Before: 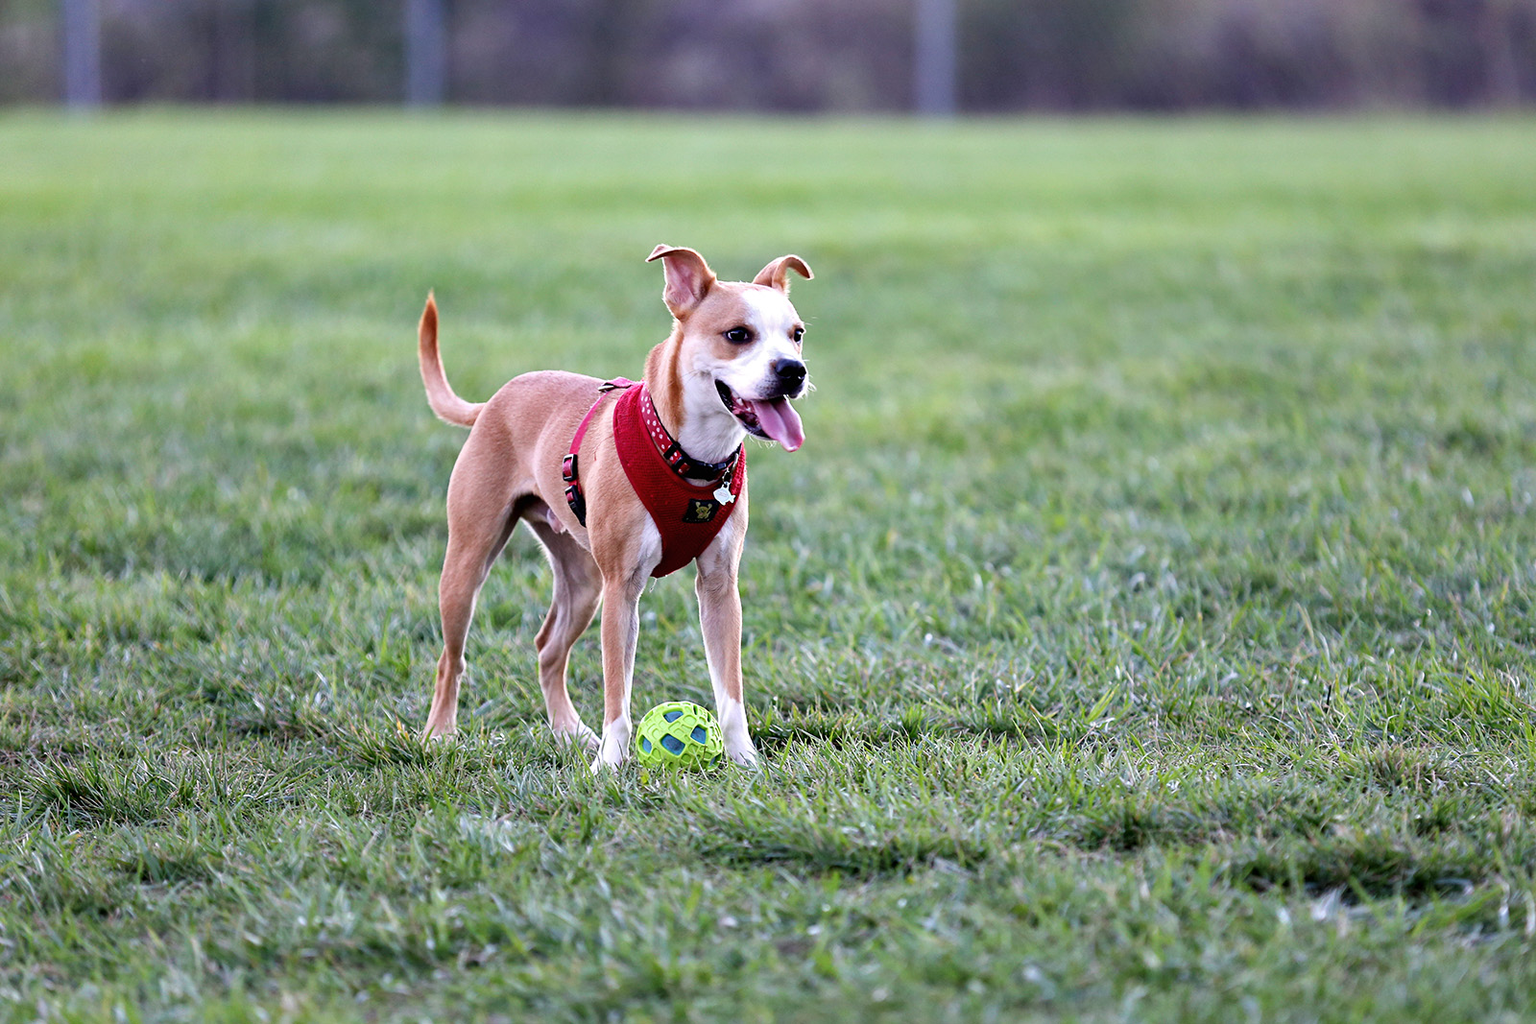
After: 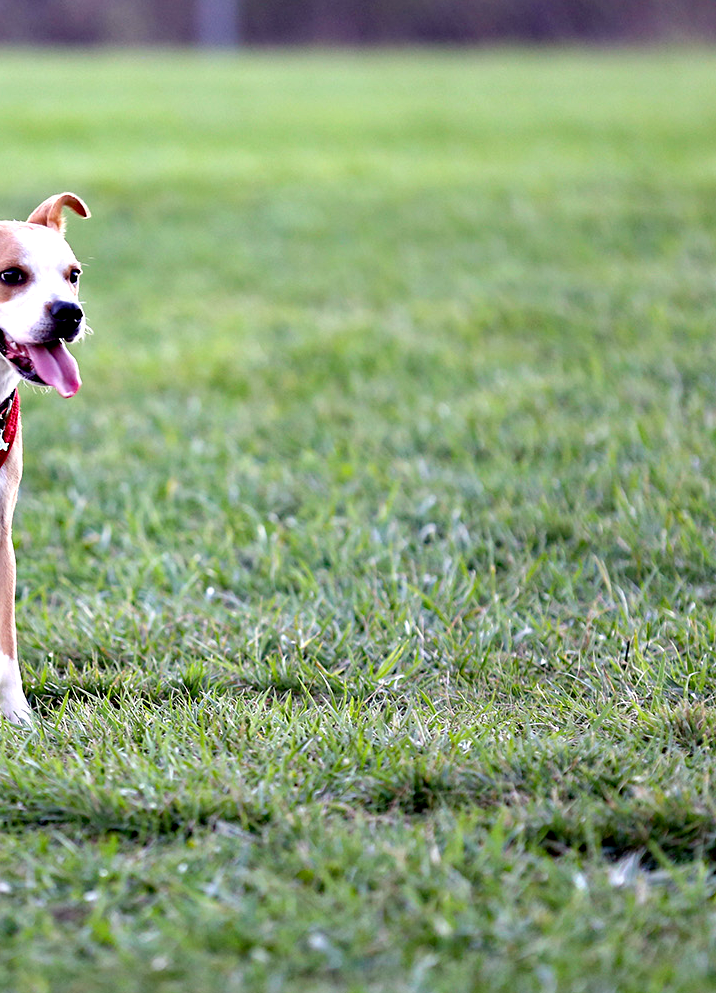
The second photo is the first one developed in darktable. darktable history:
crop: left 47.318%, top 6.882%, right 7.894%
color correction: highlights a* -1.07, highlights b* 4.66, shadows a* 3.53
exposure: black level correction 0.005, exposure 0.282 EV, compensate highlight preservation false
haze removal: compatibility mode true, adaptive false
